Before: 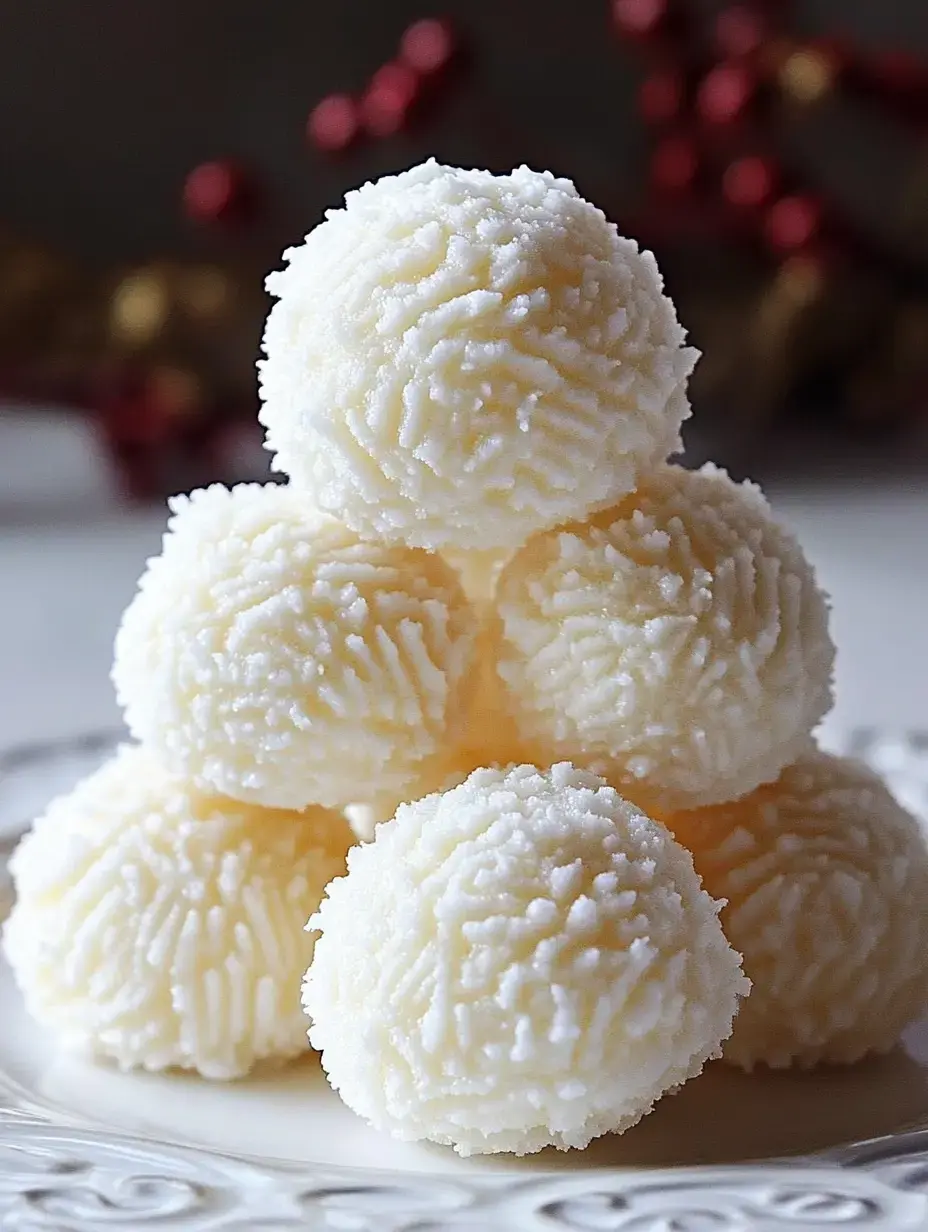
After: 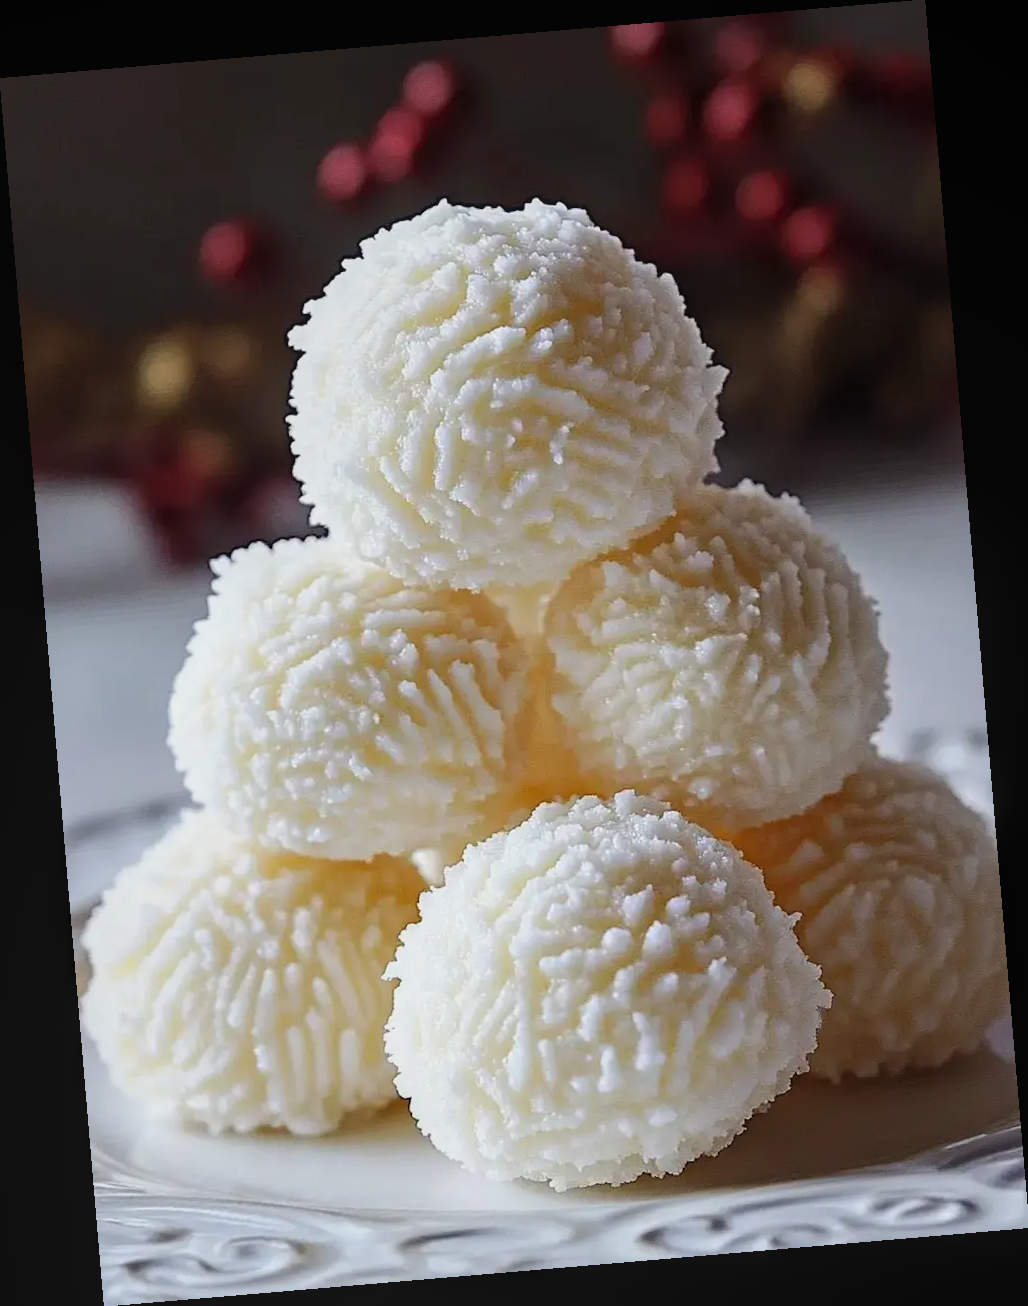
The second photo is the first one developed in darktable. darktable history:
local contrast: detail 110%
rotate and perspective: rotation -4.86°, automatic cropping off
